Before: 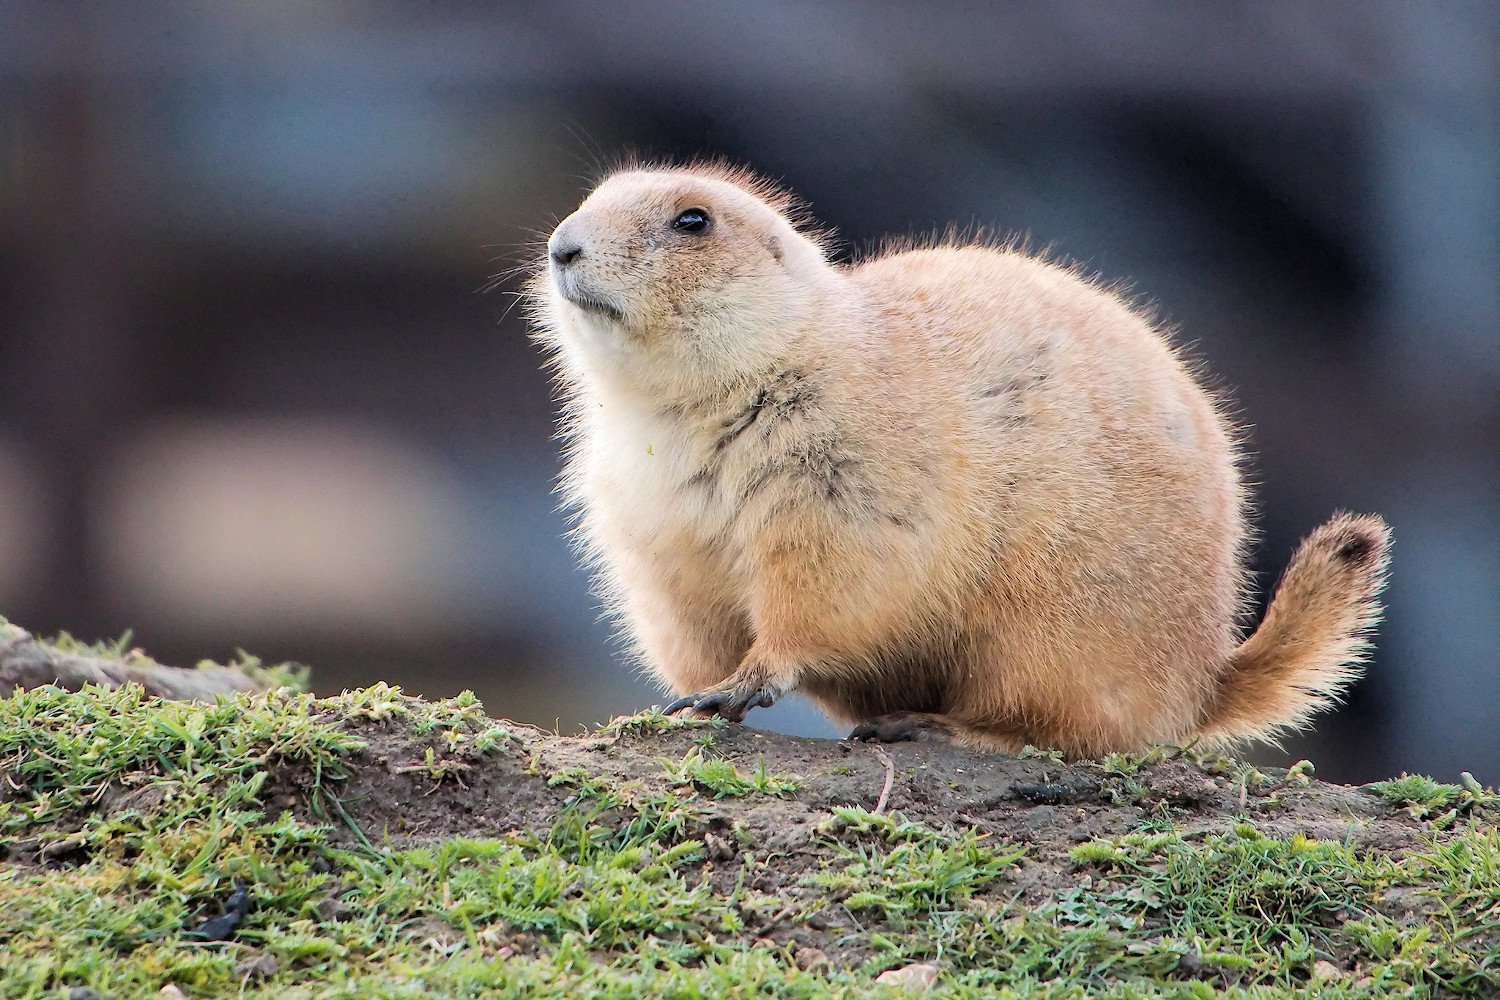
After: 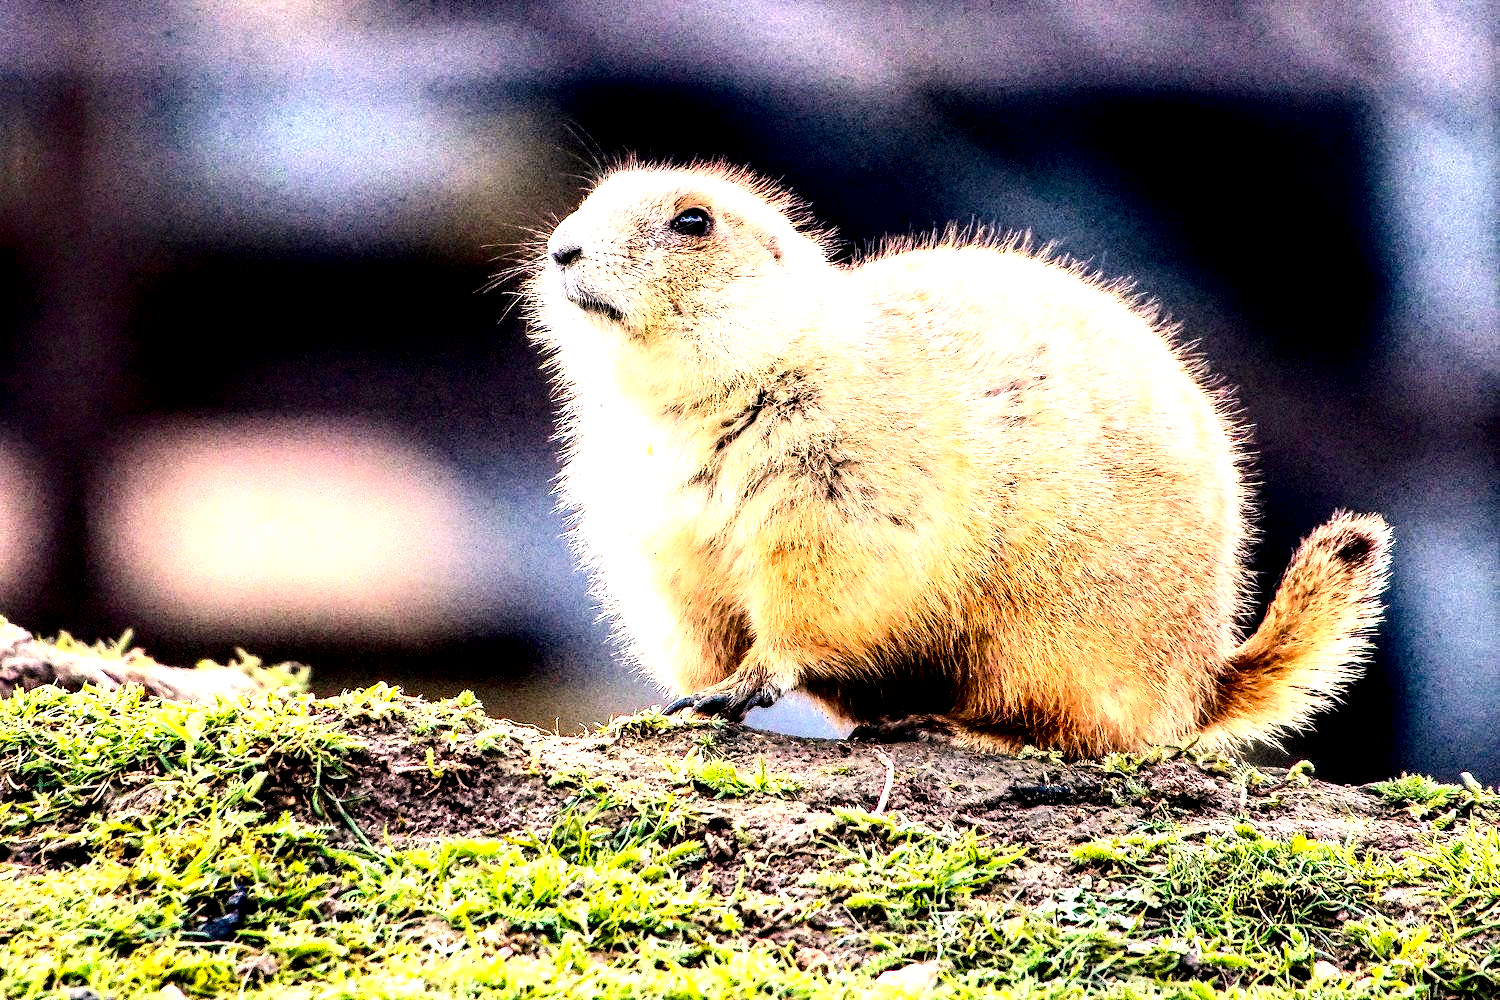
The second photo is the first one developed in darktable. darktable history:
exposure: black level correction 0, exposure 1.106 EV, compensate highlight preservation false
local contrast: shadows 164%, detail 226%
color balance rgb: linear chroma grading › shadows 31.822%, linear chroma grading › global chroma -2.315%, linear chroma grading › mid-tones 4.018%, perceptual saturation grading › global saturation 18.195%, global vibrance 20%
contrast brightness saturation: contrast 0.316, brightness -0.07, saturation 0.172
color correction: highlights a* 11.57, highlights b* 11.82
